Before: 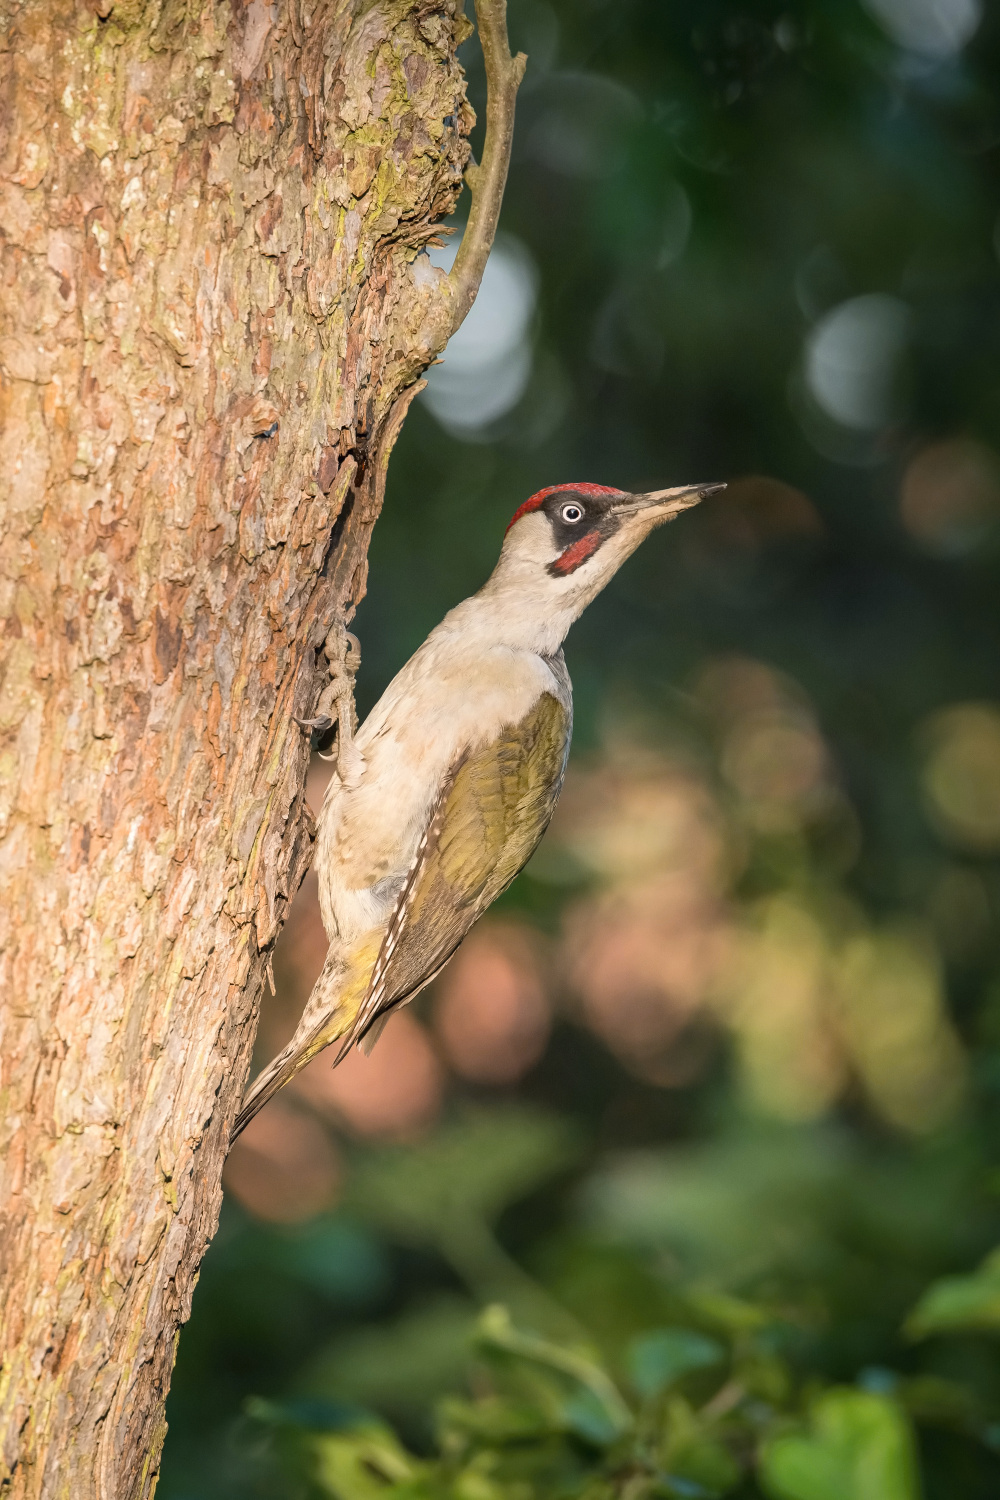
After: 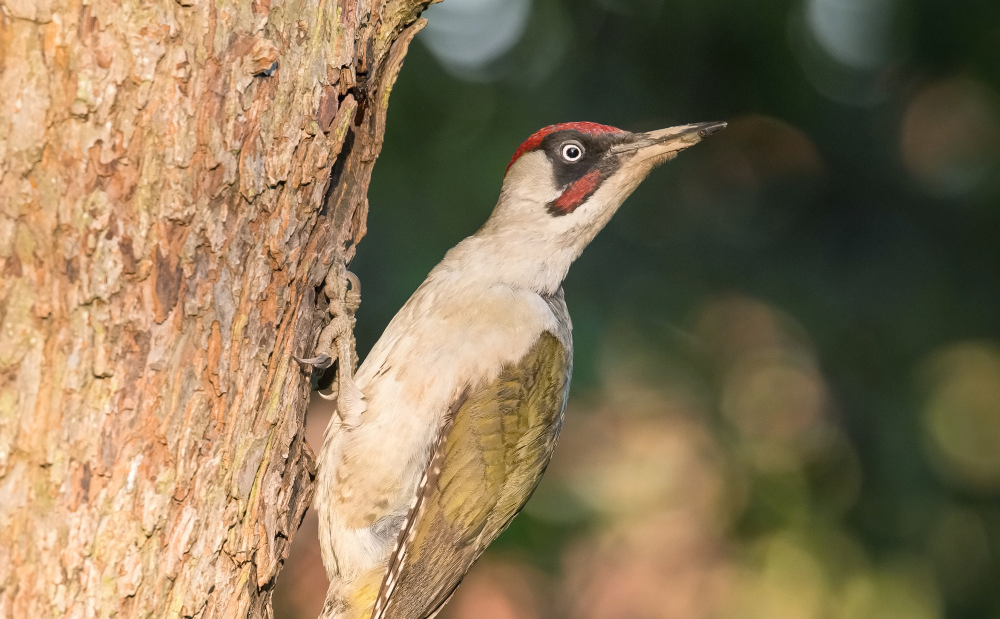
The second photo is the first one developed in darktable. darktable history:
crop and rotate: top 24.132%, bottom 34.561%
